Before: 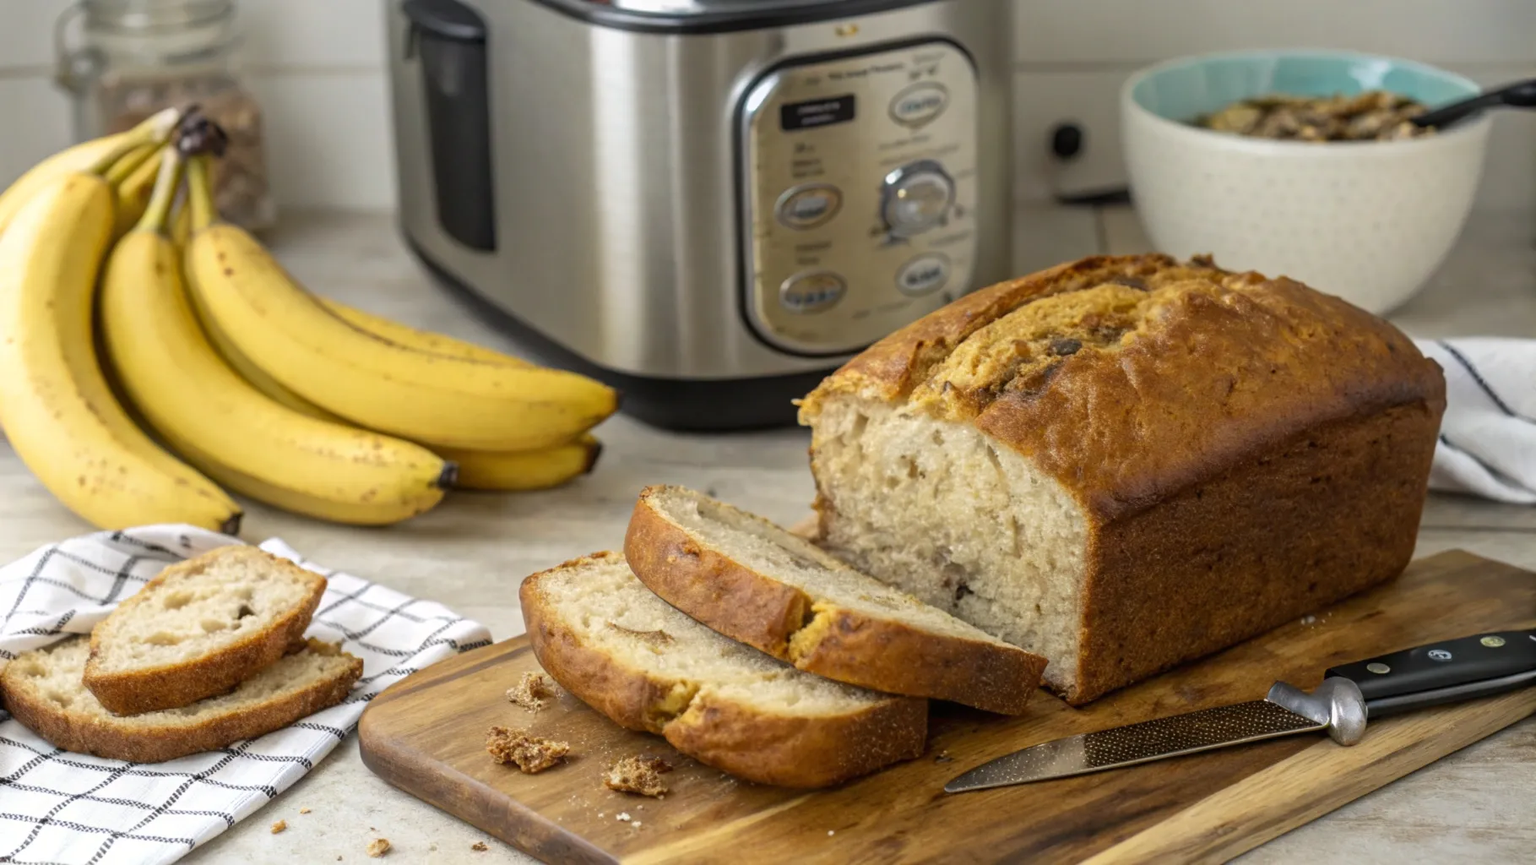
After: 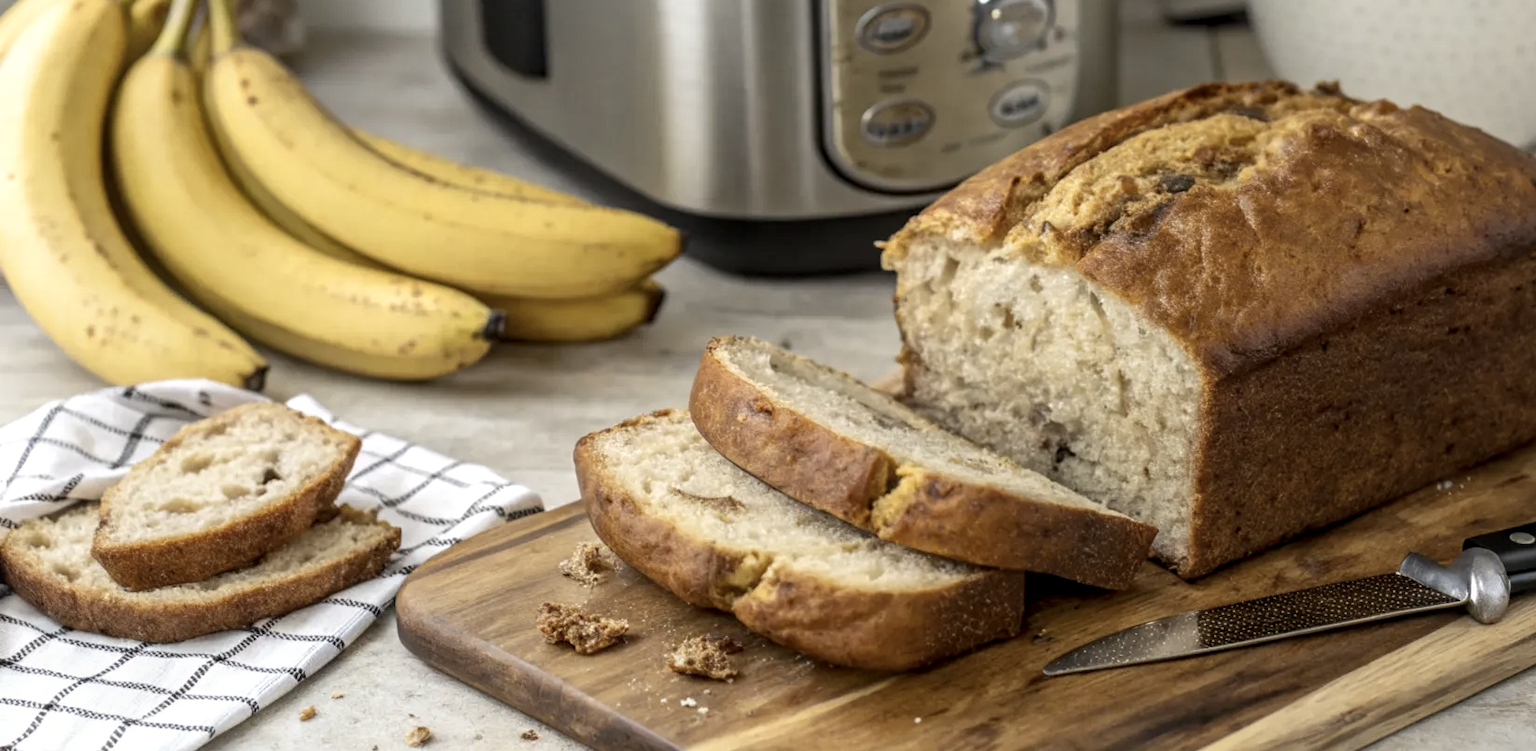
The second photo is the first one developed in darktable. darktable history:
local contrast: on, module defaults
crop: top 20.916%, right 9.437%, bottom 0.316%
contrast brightness saturation: contrast 0.06, brightness -0.01, saturation -0.23
